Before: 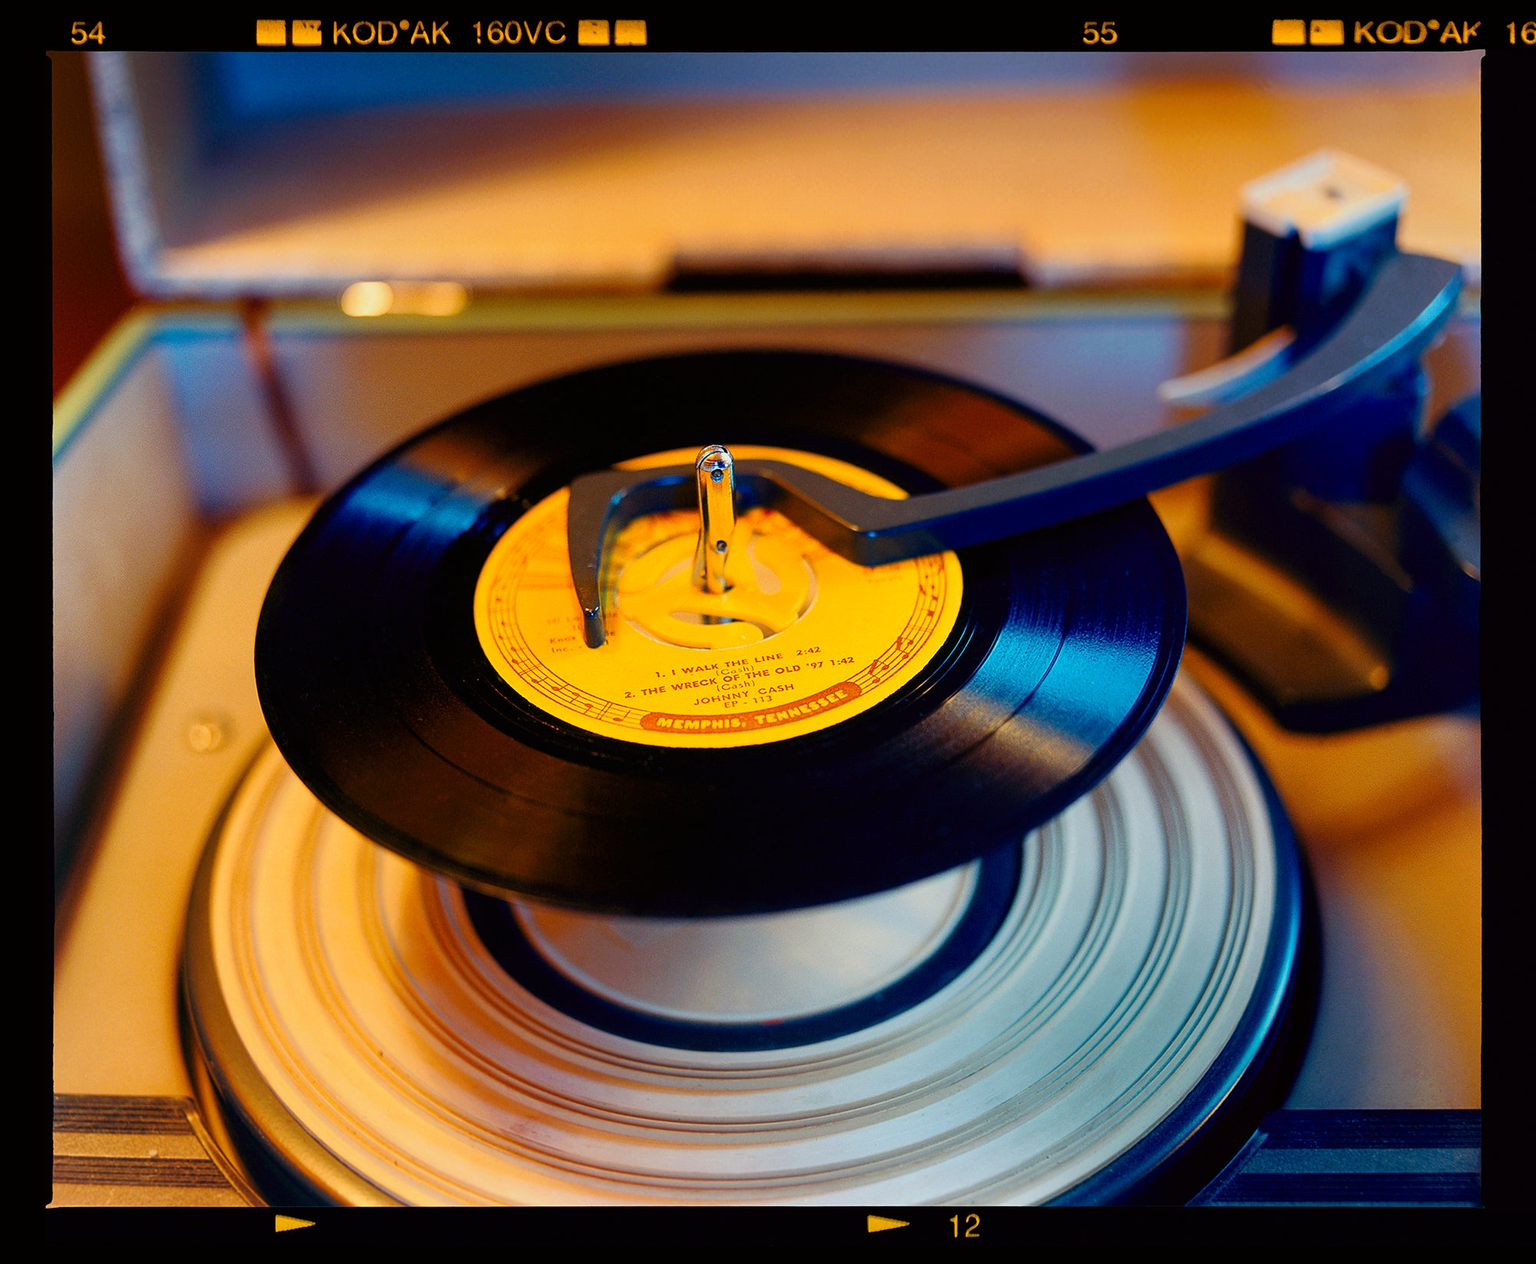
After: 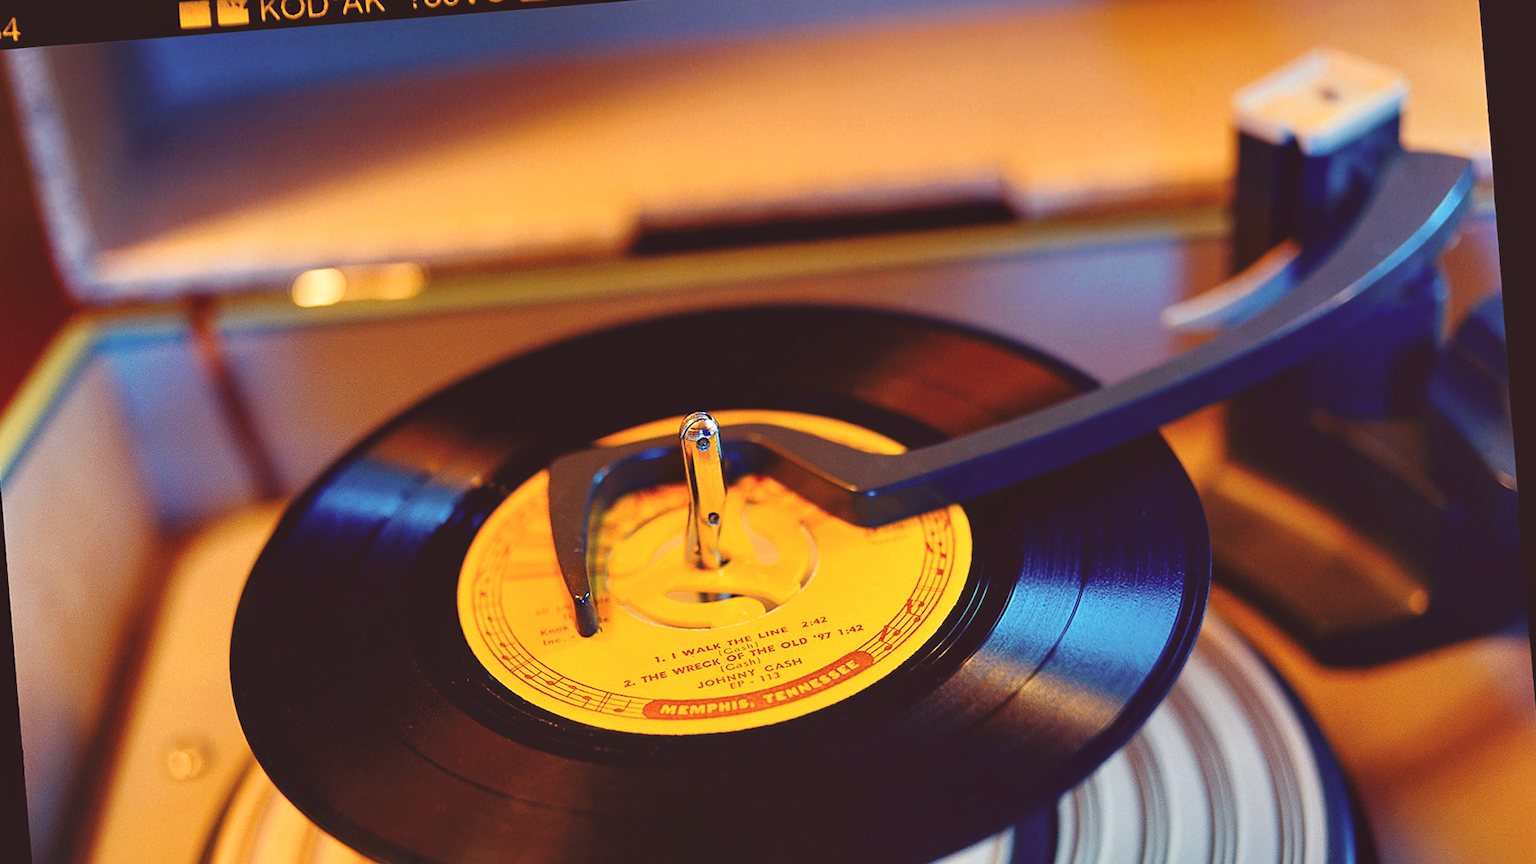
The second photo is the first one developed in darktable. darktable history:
crop: bottom 28.576%
exposure: black level correction -0.015, compensate highlight preservation false
contrast equalizer: octaves 7, y [[0.6 ×6], [0.55 ×6], [0 ×6], [0 ×6], [0 ×6]], mix 0.29
rgb levels: mode RGB, independent channels, levels [[0, 0.474, 1], [0, 0.5, 1], [0, 0.5, 1]]
rotate and perspective: rotation -4.57°, crop left 0.054, crop right 0.944, crop top 0.087, crop bottom 0.914
